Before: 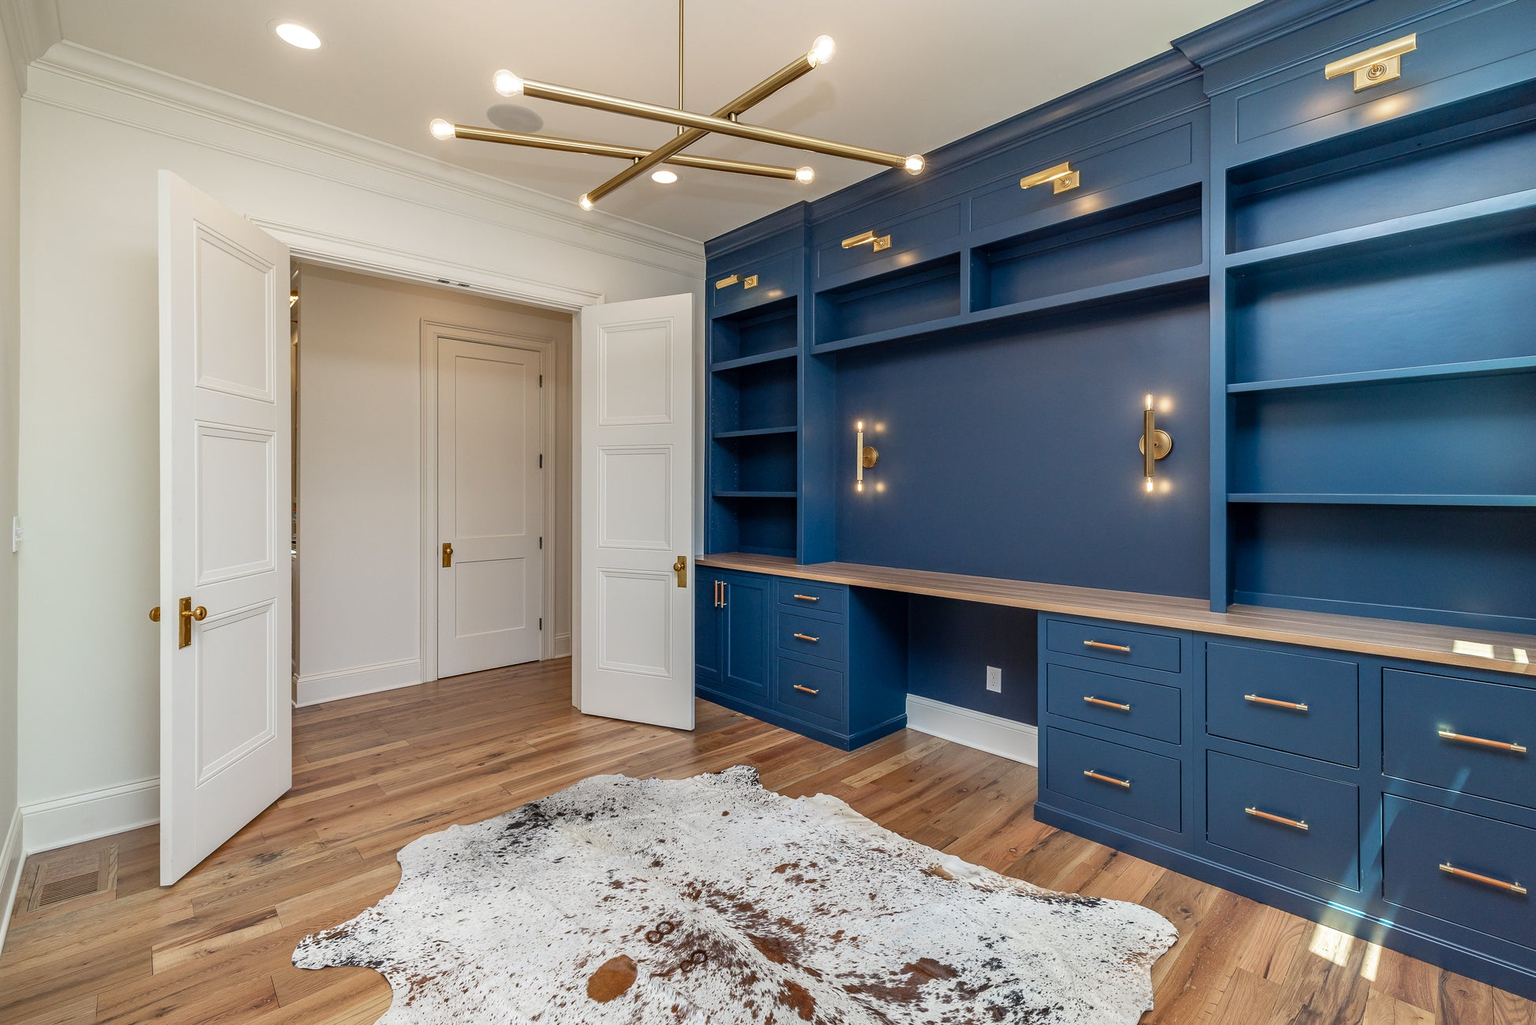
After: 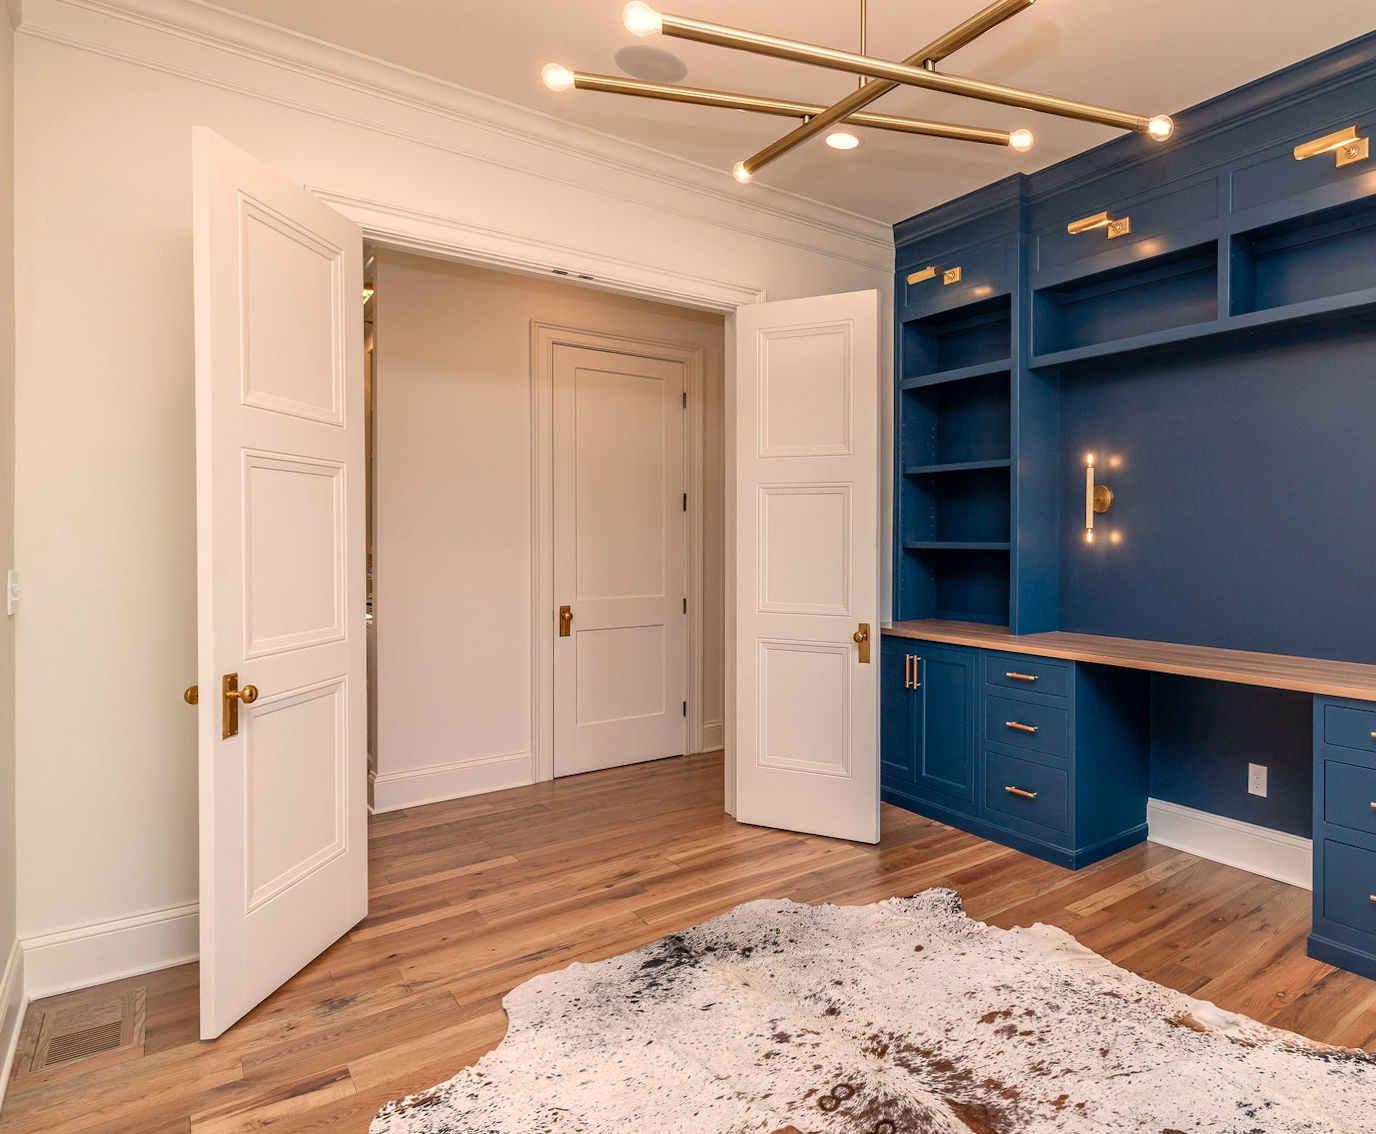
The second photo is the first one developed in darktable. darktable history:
white balance: red 1.127, blue 0.943
crop: top 5.803%, right 27.864%, bottom 5.804%
rotate and perspective: rotation 0.174°, lens shift (vertical) 0.013, lens shift (horizontal) 0.019, shear 0.001, automatic cropping original format, crop left 0.007, crop right 0.991, crop top 0.016, crop bottom 0.997
